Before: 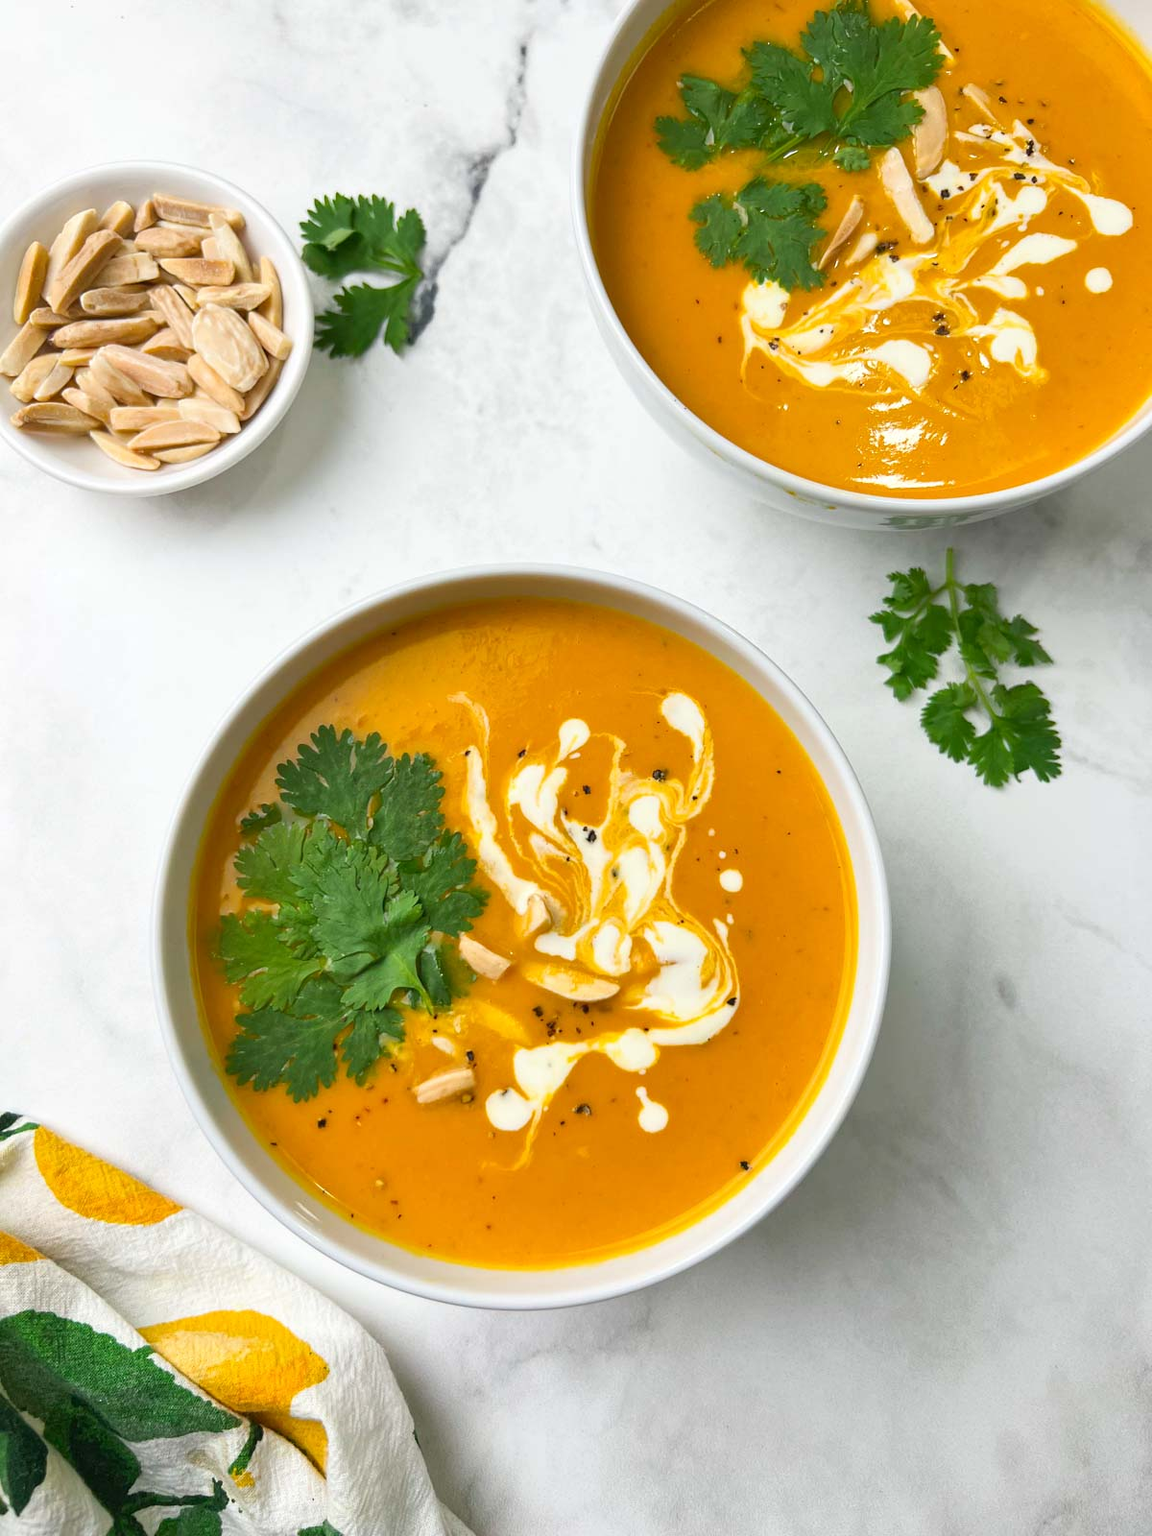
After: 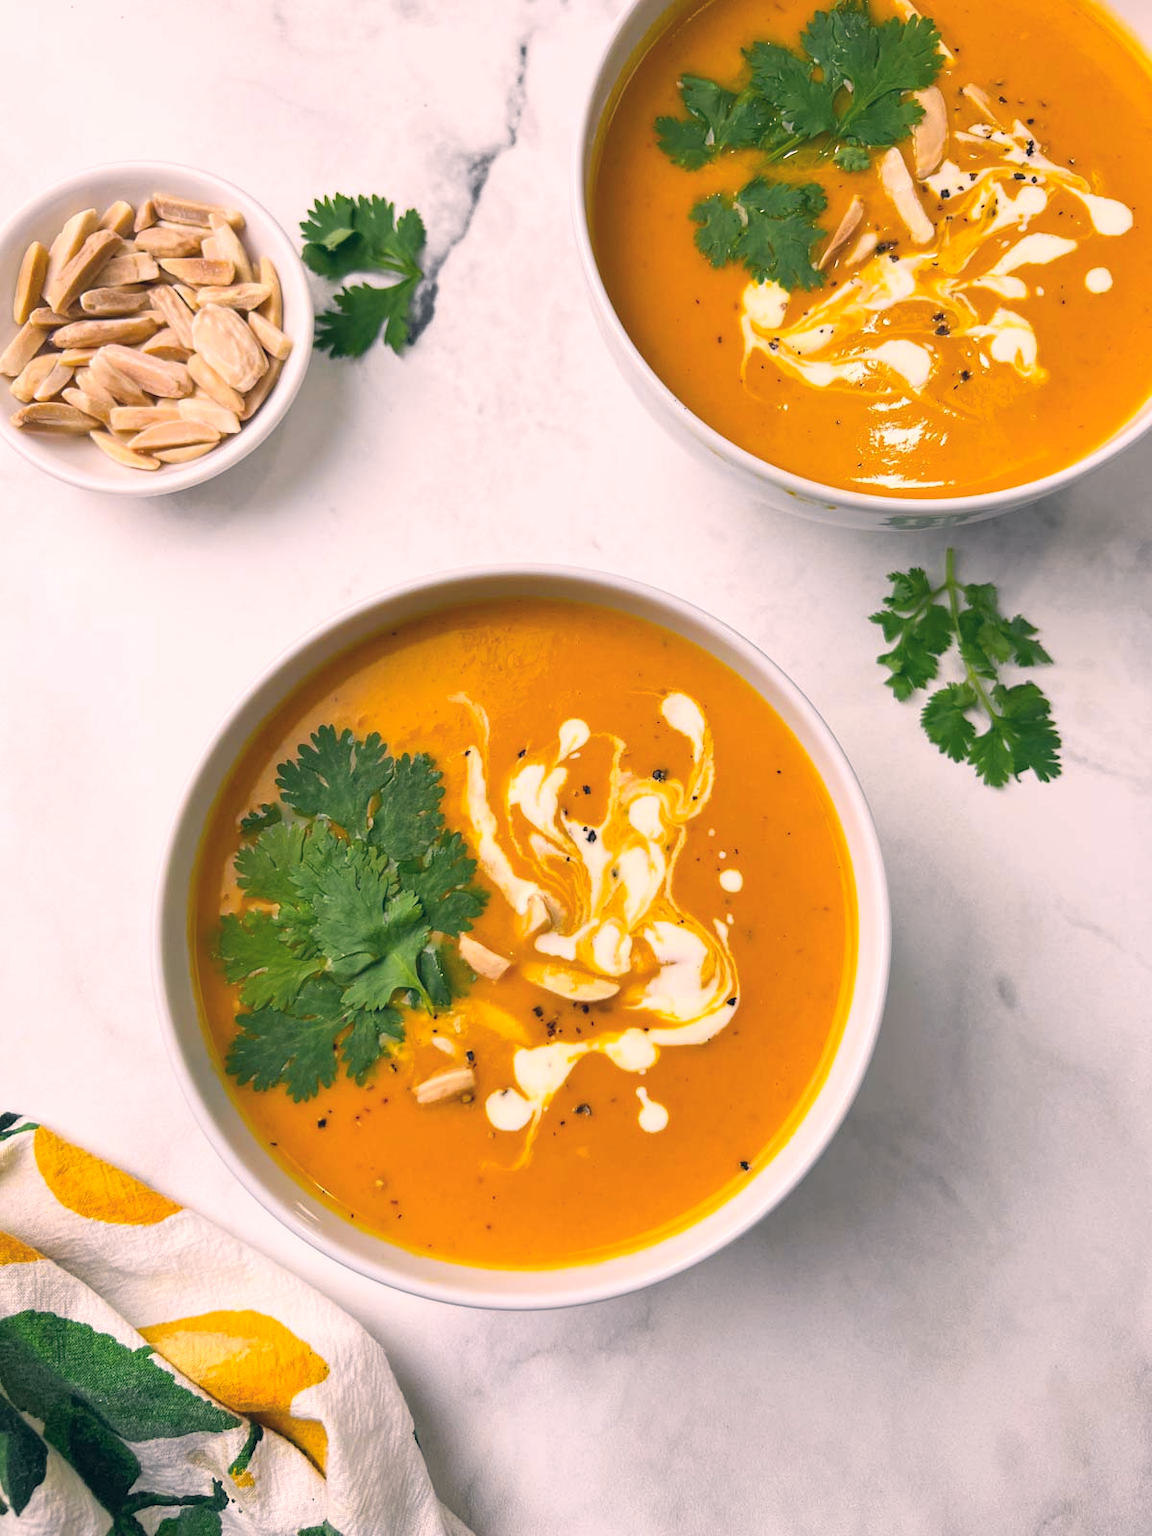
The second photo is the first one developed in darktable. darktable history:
color zones: curves: ch1 [(0.25, 0.61) (0.75, 0.248)]
color correction: highlights a* 14.46, highlights b* 5.85, shadows a* -5.53, shadows b* -15.24, saturation 0.85
